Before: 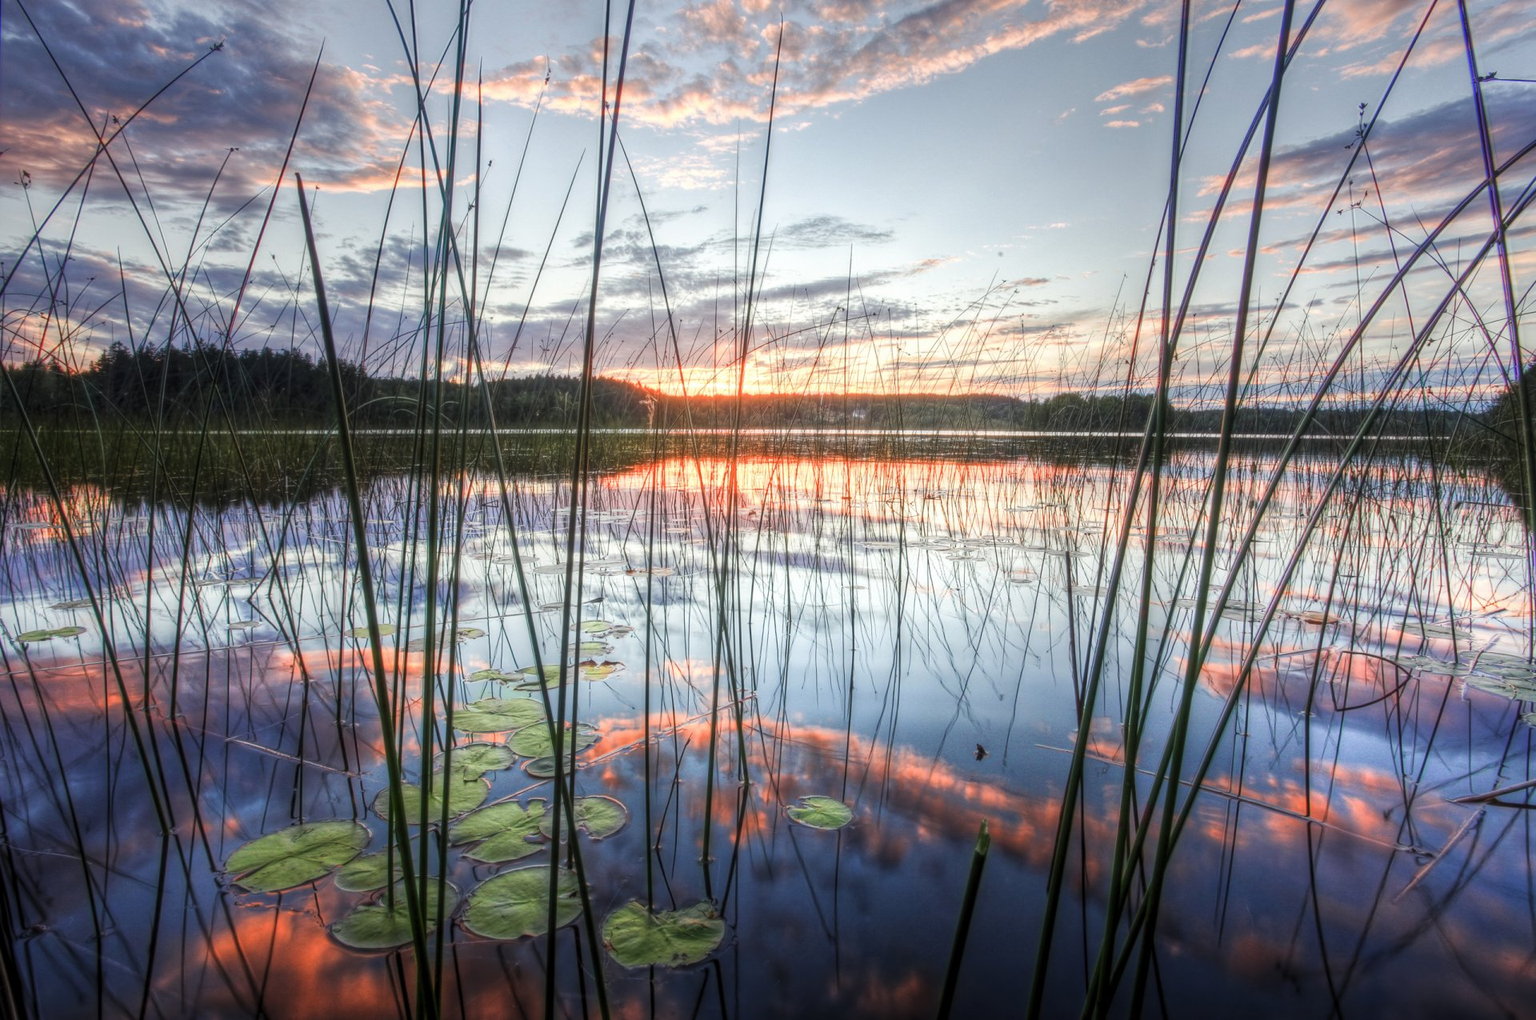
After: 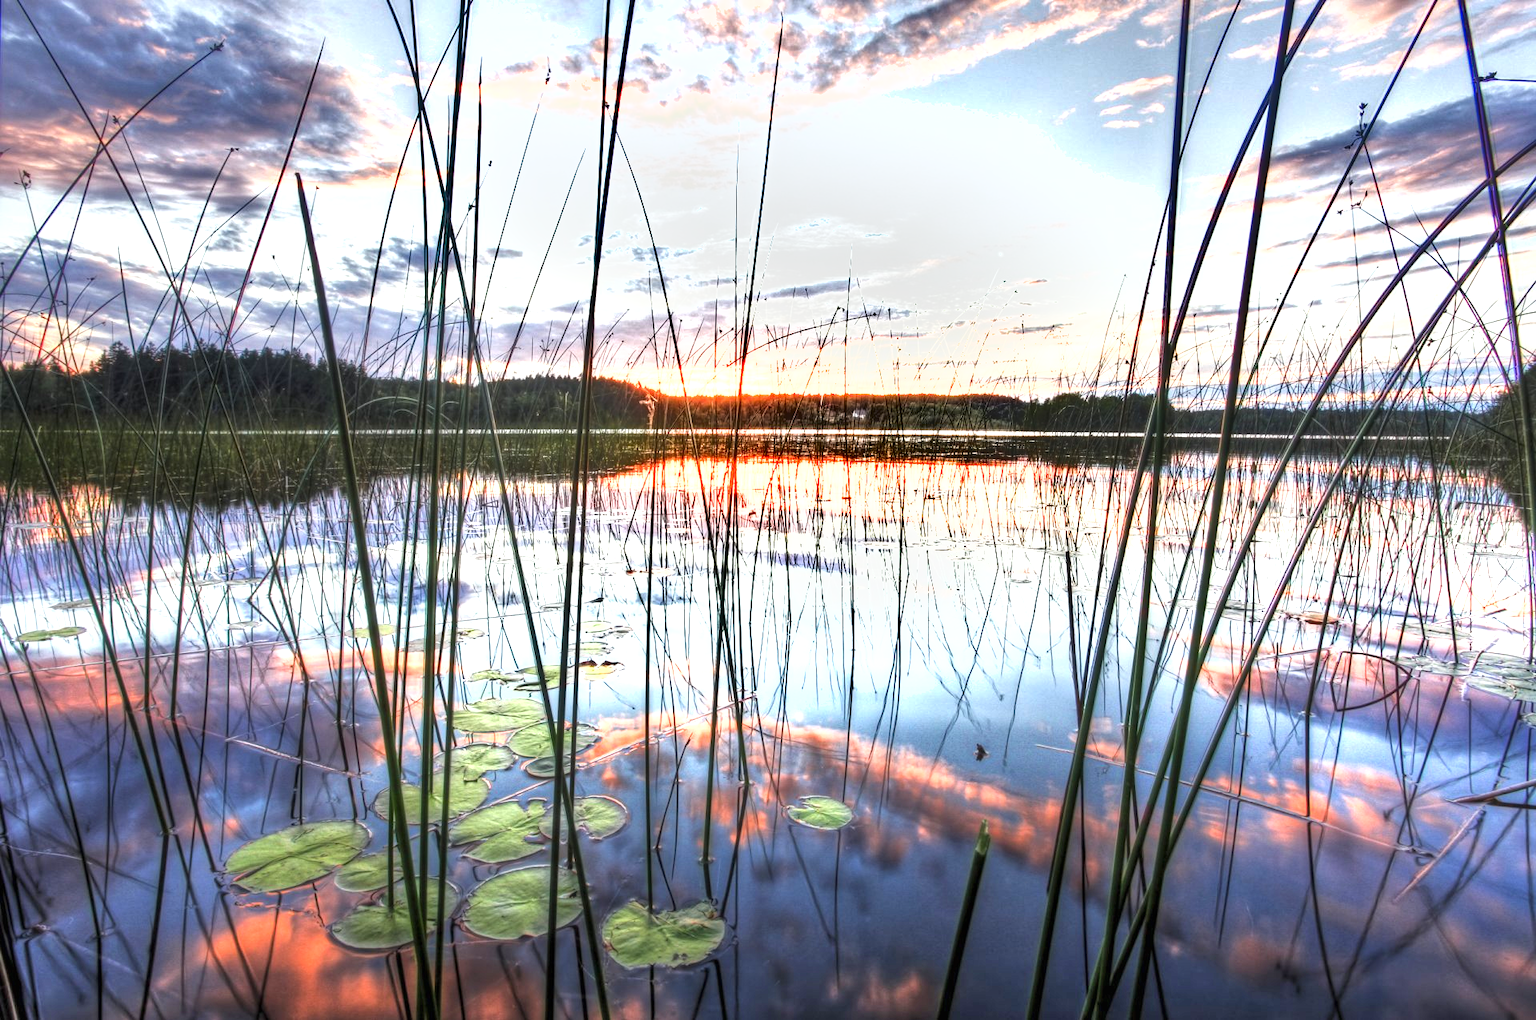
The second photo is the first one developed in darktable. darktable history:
exposure: black level correction 0, exposure 1.107 EV, compensate highlight preservation false
shadows and highlights: shadows 58.27, soften with gaussian
